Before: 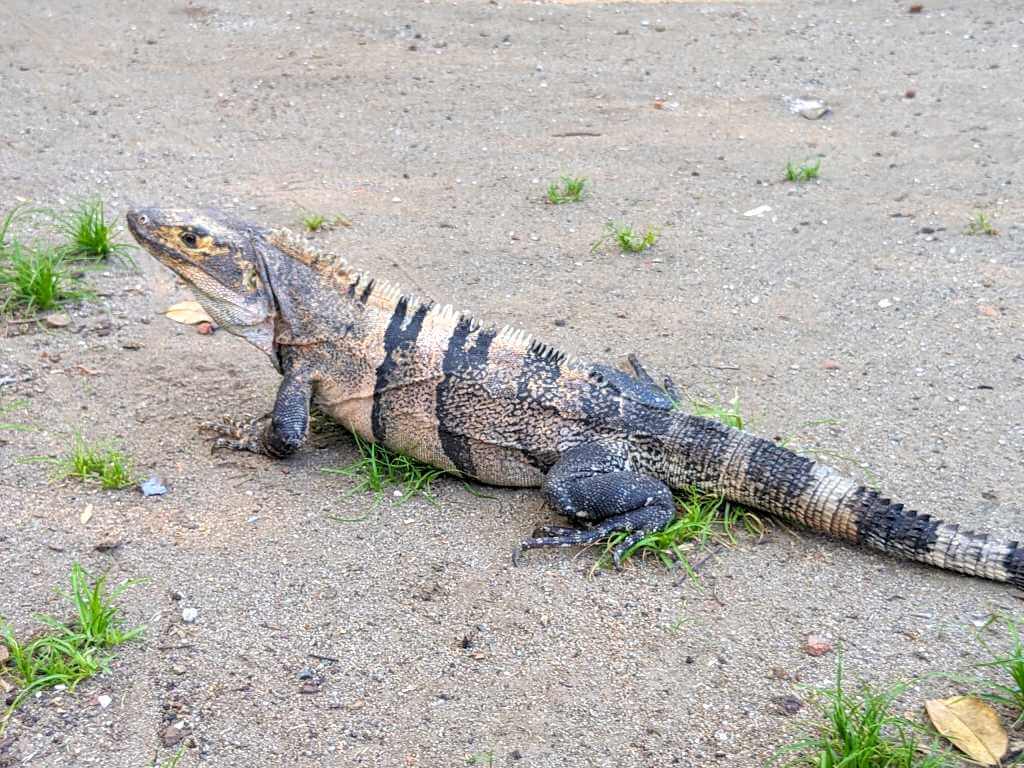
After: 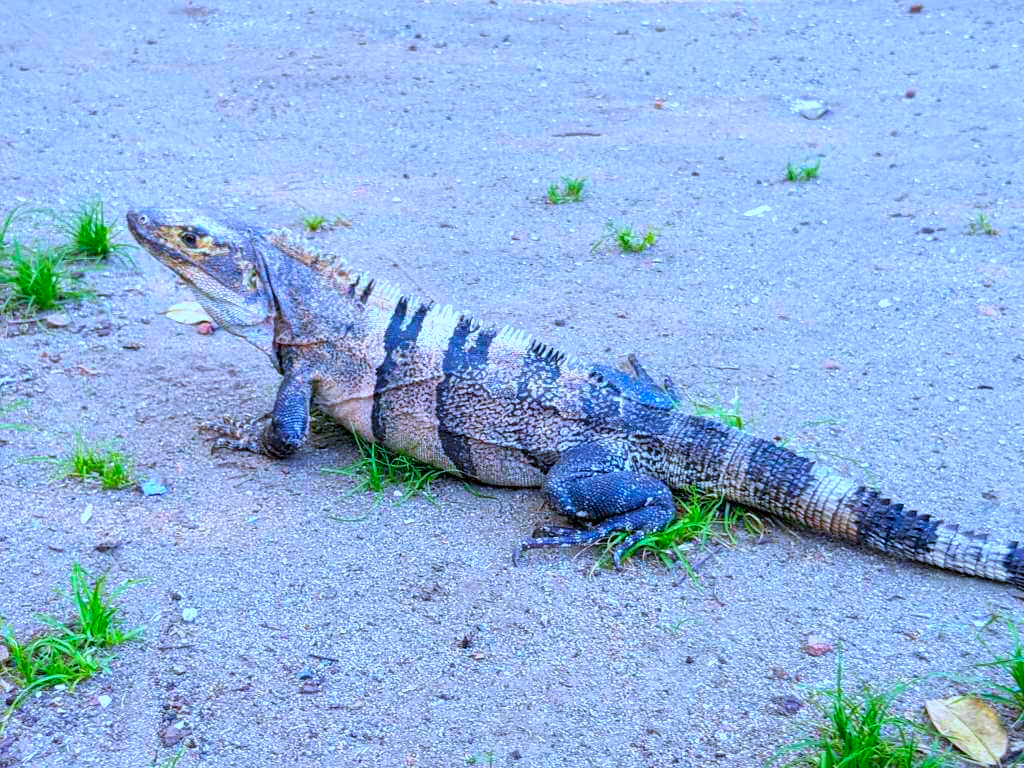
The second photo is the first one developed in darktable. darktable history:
white balance: red 0.871, blue 1.249
color contrast: green-magenta contrast 1.69, blue-yellow contrast 1.49
